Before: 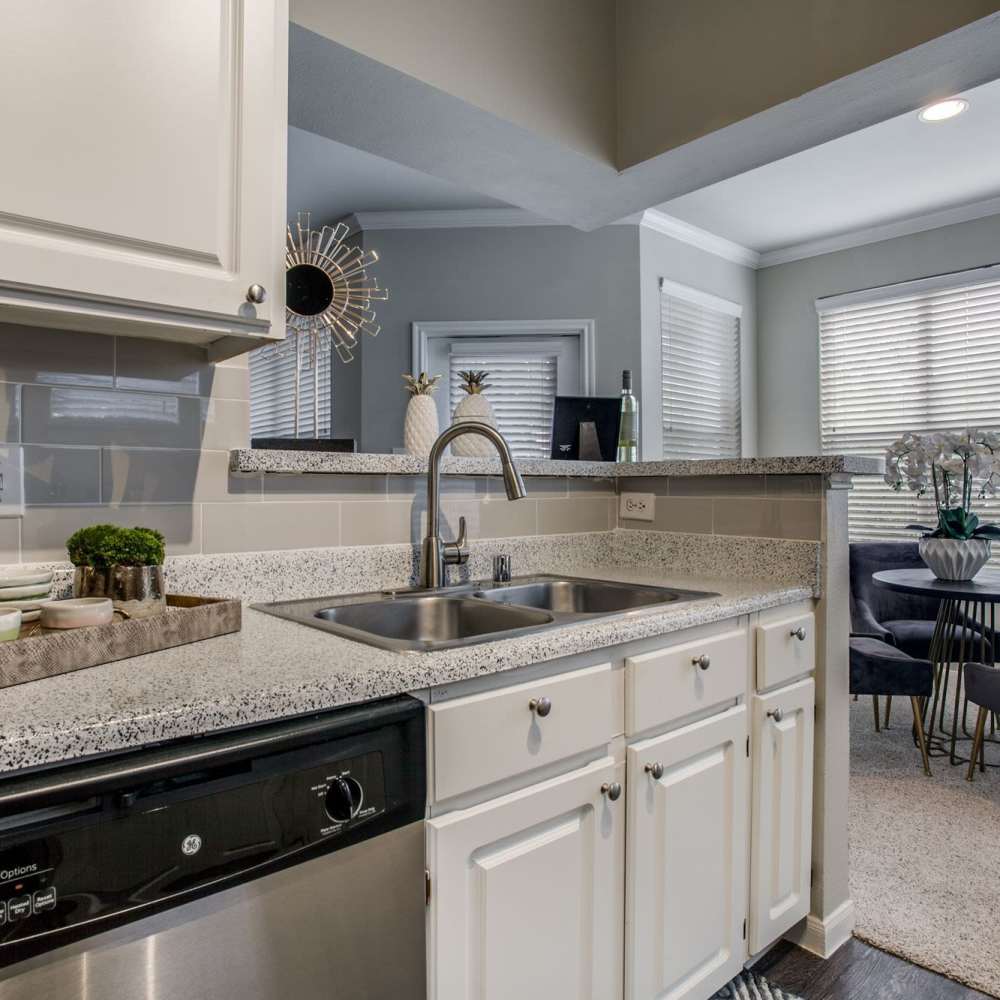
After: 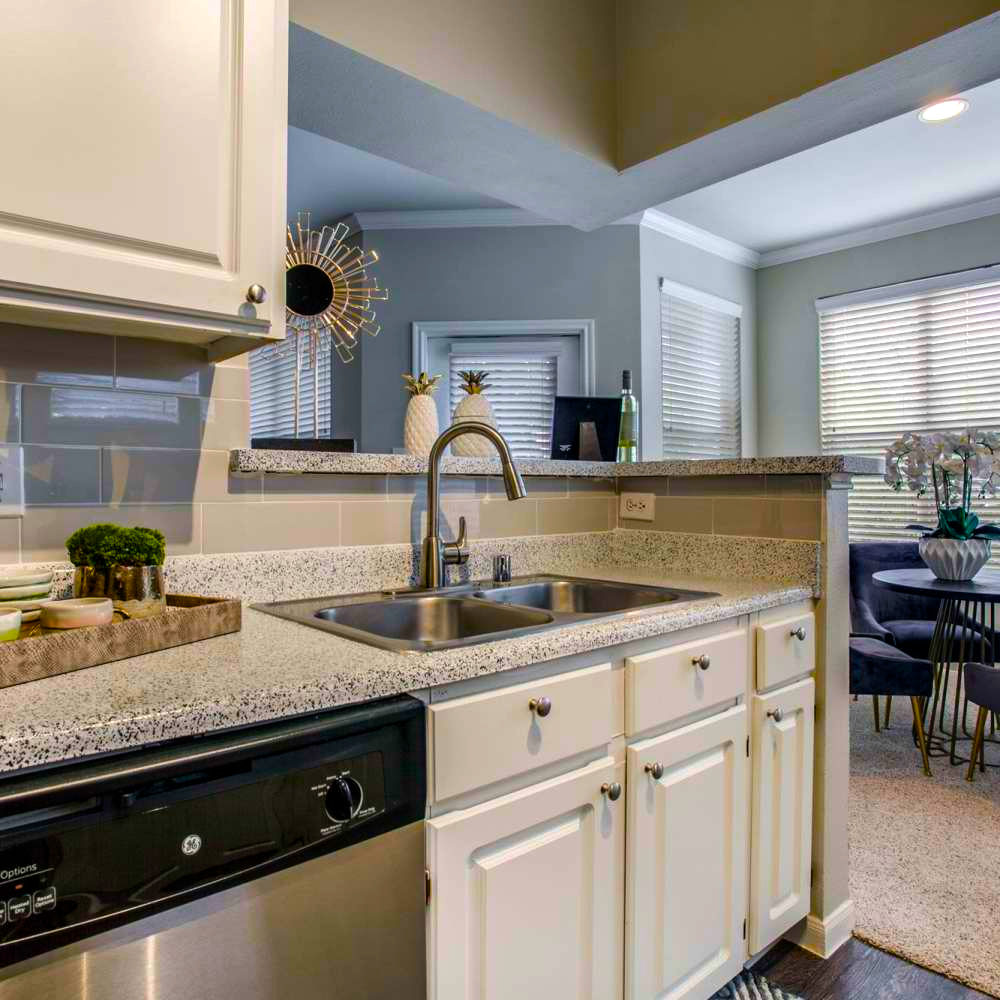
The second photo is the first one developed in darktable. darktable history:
color balance rgb: perceptual saturation grading › global saturation 99.089%, global vibrance 30.552%, contrast 10.353%
